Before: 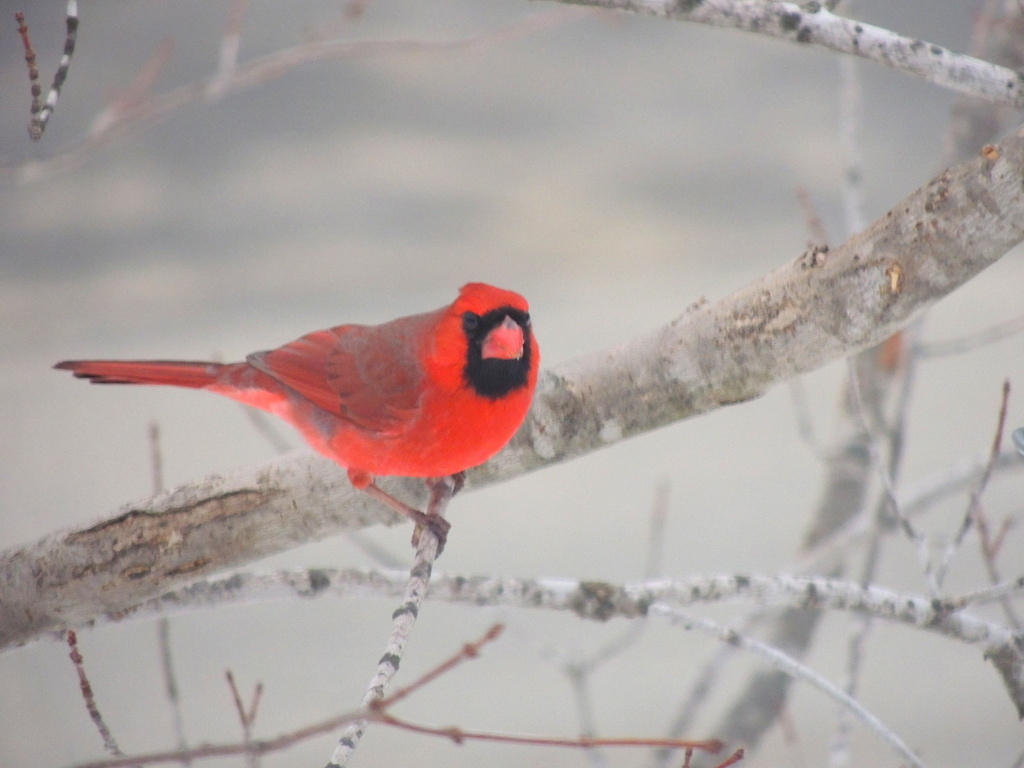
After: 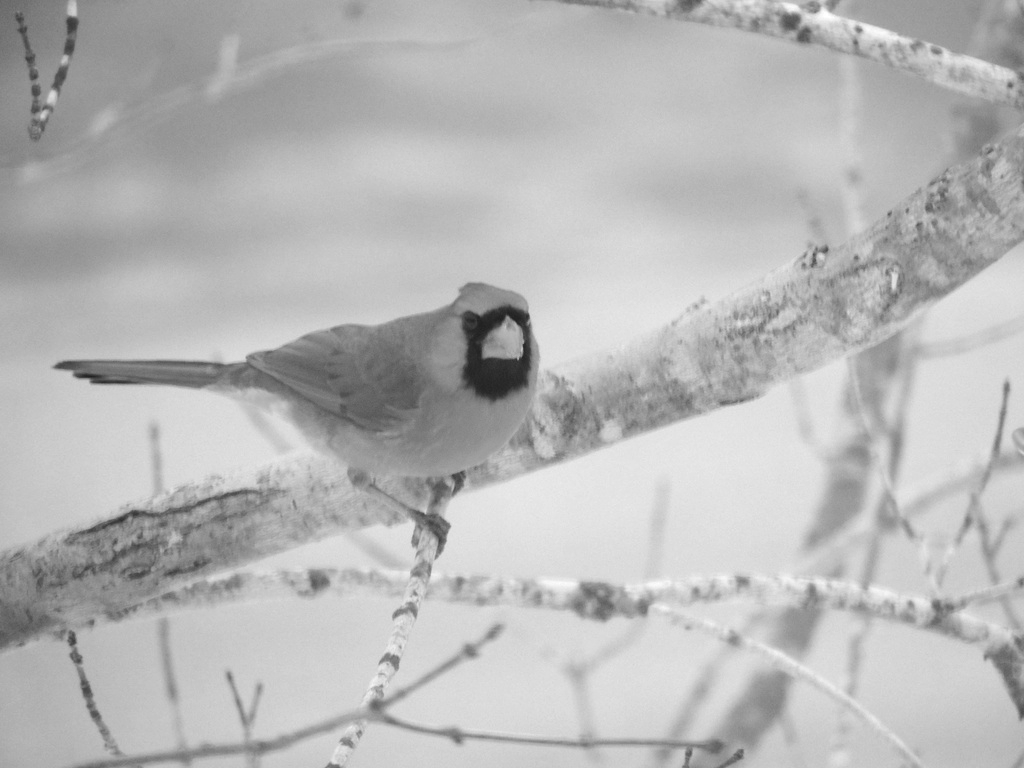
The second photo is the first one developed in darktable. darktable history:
color correction: saturation 1.11
tone equalizer: -8 EV -0.417 EV, -7 EV -0.389 EV, -6 EV -0.333 EV, -5 EV -0.222 EV, -3 EV 0.222 EV, -2 EV 0.333 EV, -1 EV 0.389 EV, +0 EV 0.417 EV, edges refinement/feathering 500, mask exposure compensation -1.57 EV, preserve details no
monochrome: on, module defaults
